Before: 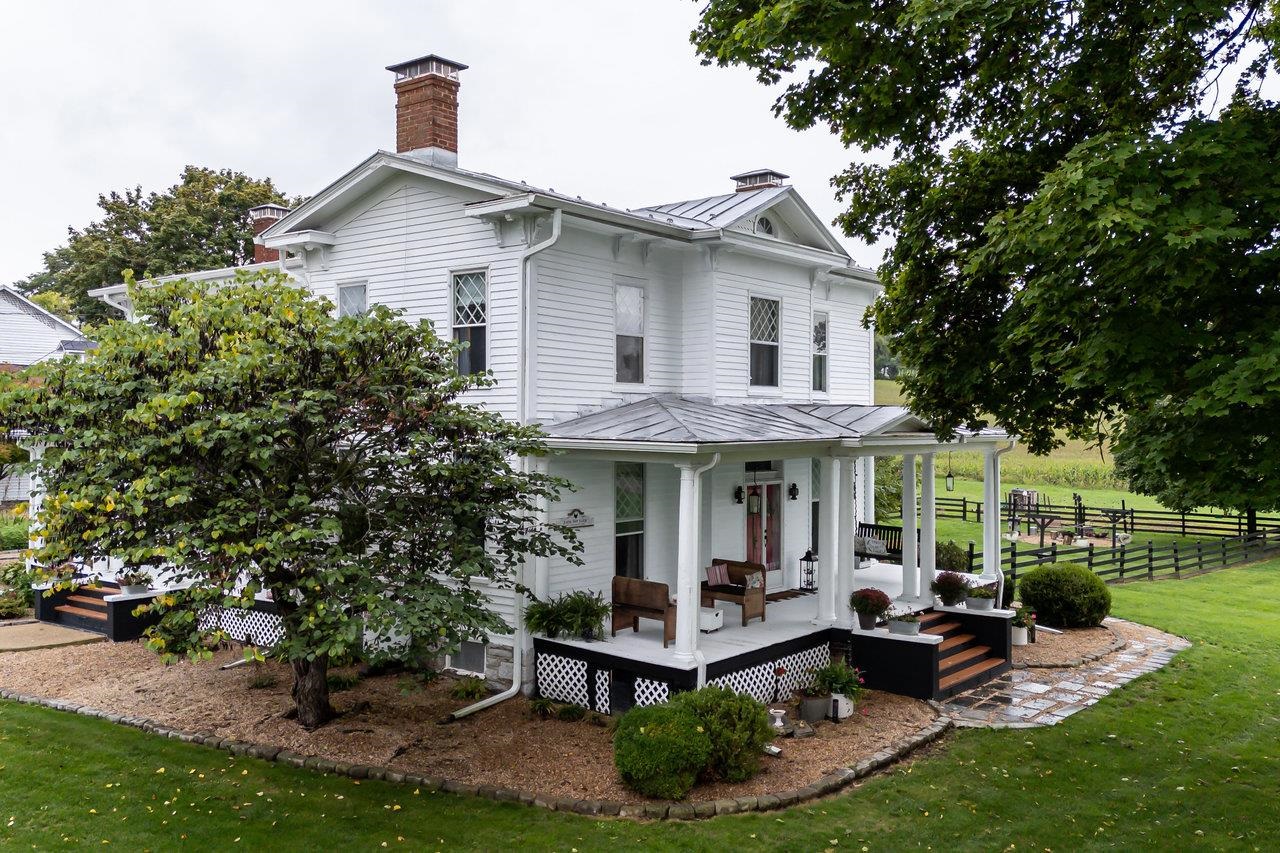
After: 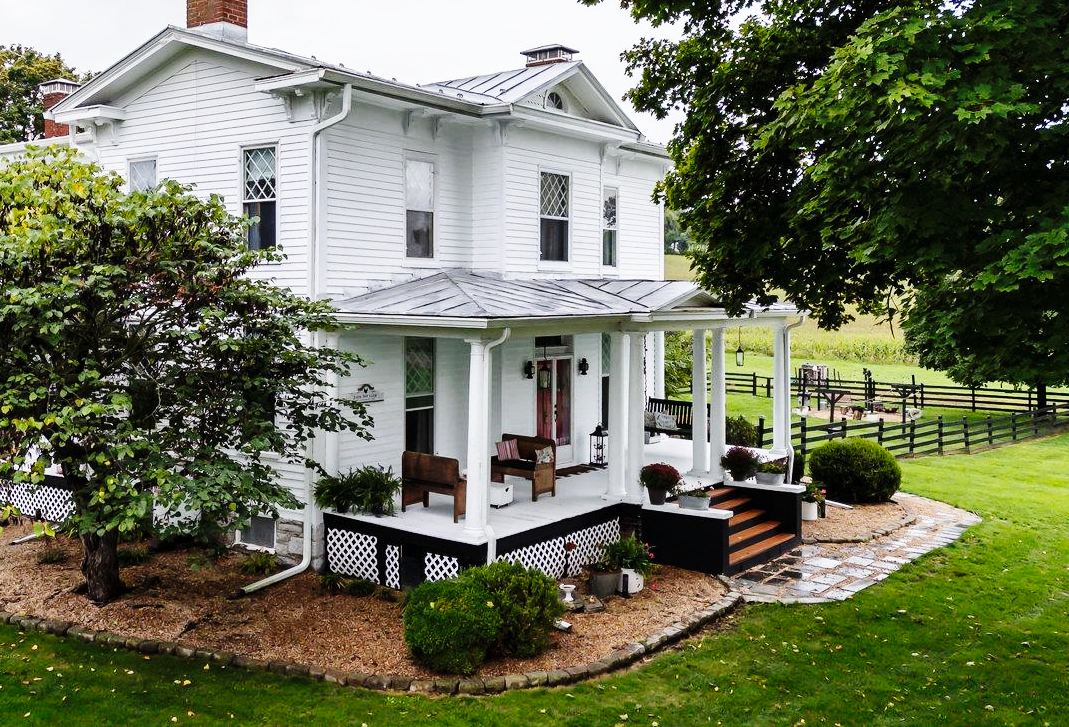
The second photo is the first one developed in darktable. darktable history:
shadows and highlights: shadows 37.25, highlights -28, soften with gaussian
base curve: curves: ch0 [(0, 0) (0.036, 0.025) (0.121, 0.166) (0.206, 0.329) (0.605, 0.79) (1, 1)], preserve colors none
crop: left 16.459%, top 14.698%
